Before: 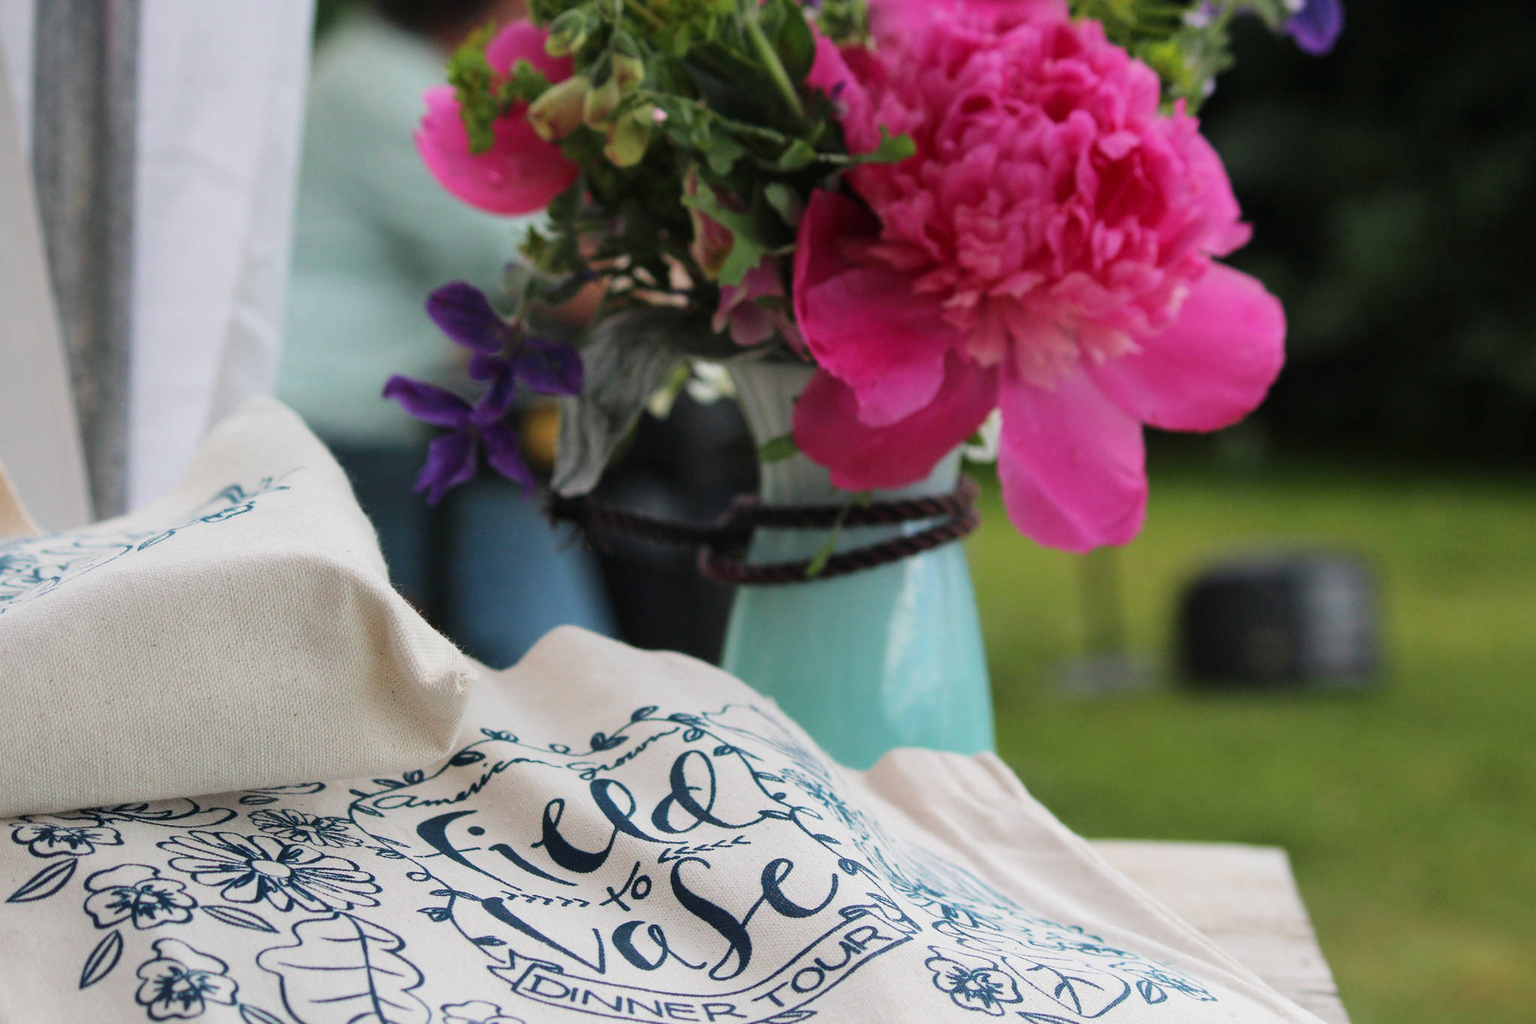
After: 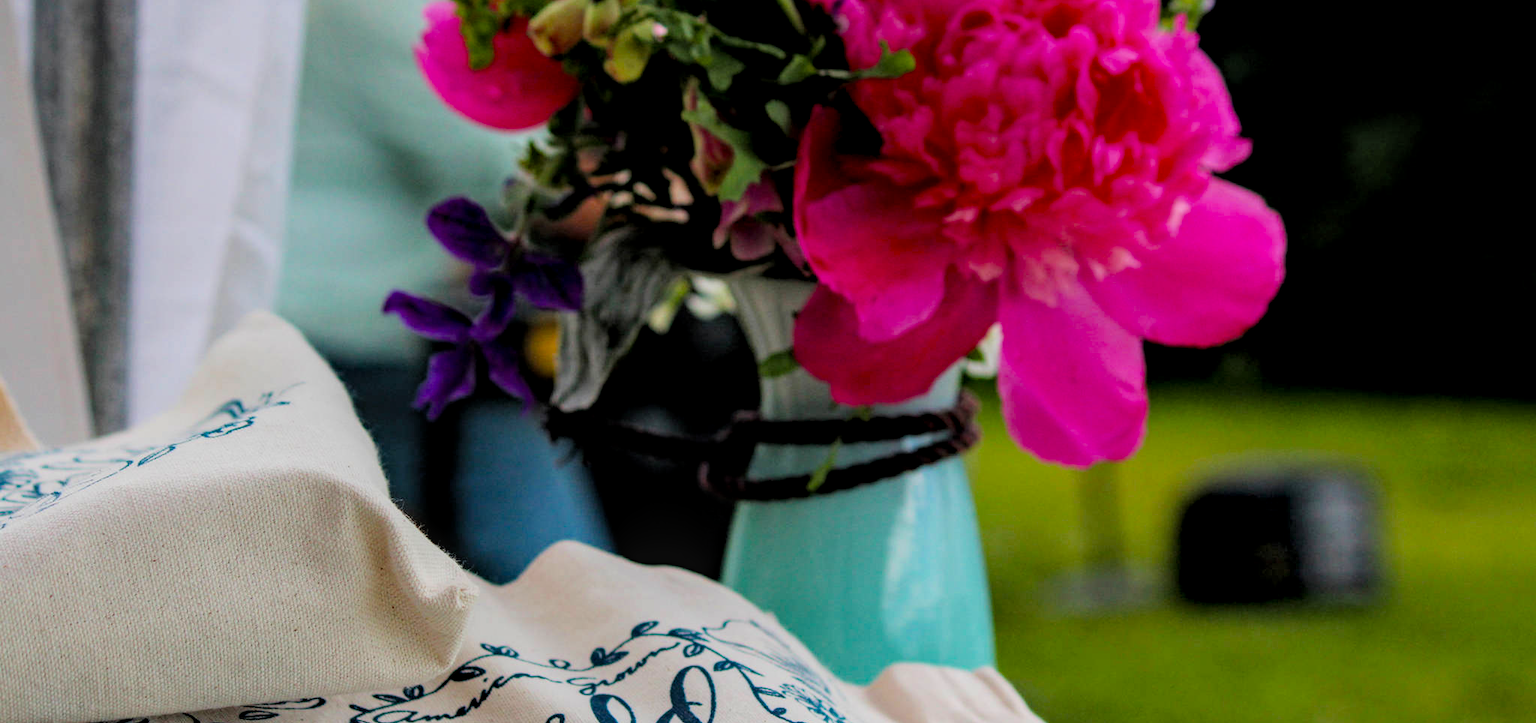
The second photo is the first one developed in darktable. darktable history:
filmic rgb: black relative exposure -7.75 EV, white relative exposure 4.4 EV, threshold 3 EV, target black luminance 0%, hardness 3.76, latitude 50.51%, contrast 1.074, highlights saturation mix 10%, shadows ↔ highlights balance -0.22%, color science v4 (2020), enable highlight reconstruction true
local contrast: detail 130%
velvia: strength 6%
haze removal: compatibility mode true, adaptive false
crop and rotate: top 8.293%, bottom 20.996%
